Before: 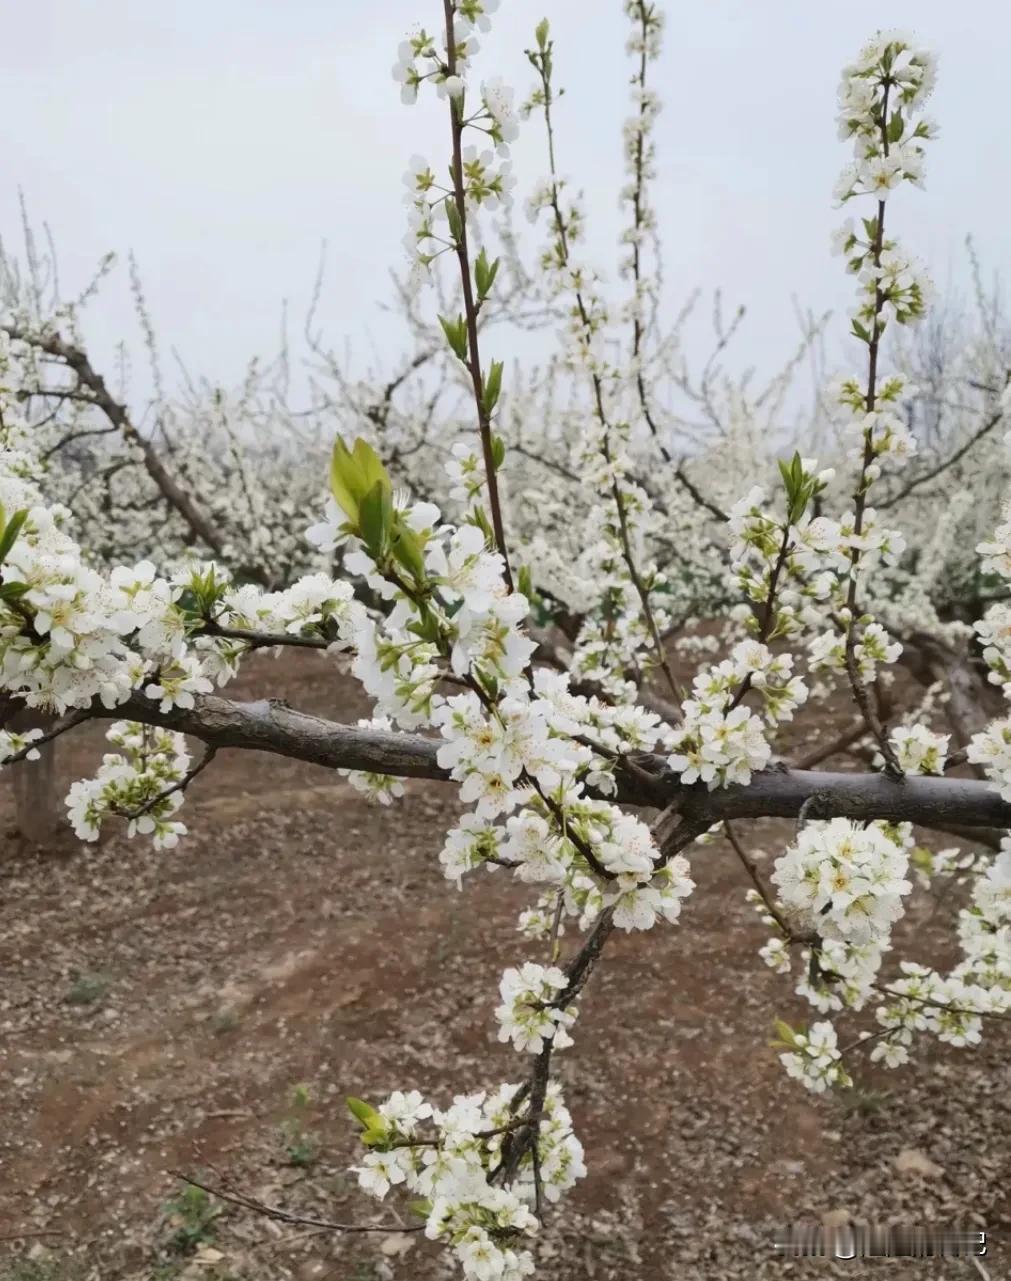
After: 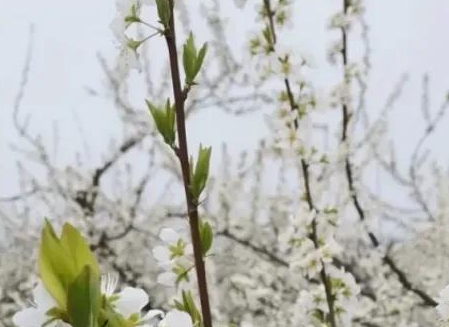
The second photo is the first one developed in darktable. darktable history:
crop: left 28.95%, top 16.802%, right 26.604%, bottom 57.625%
